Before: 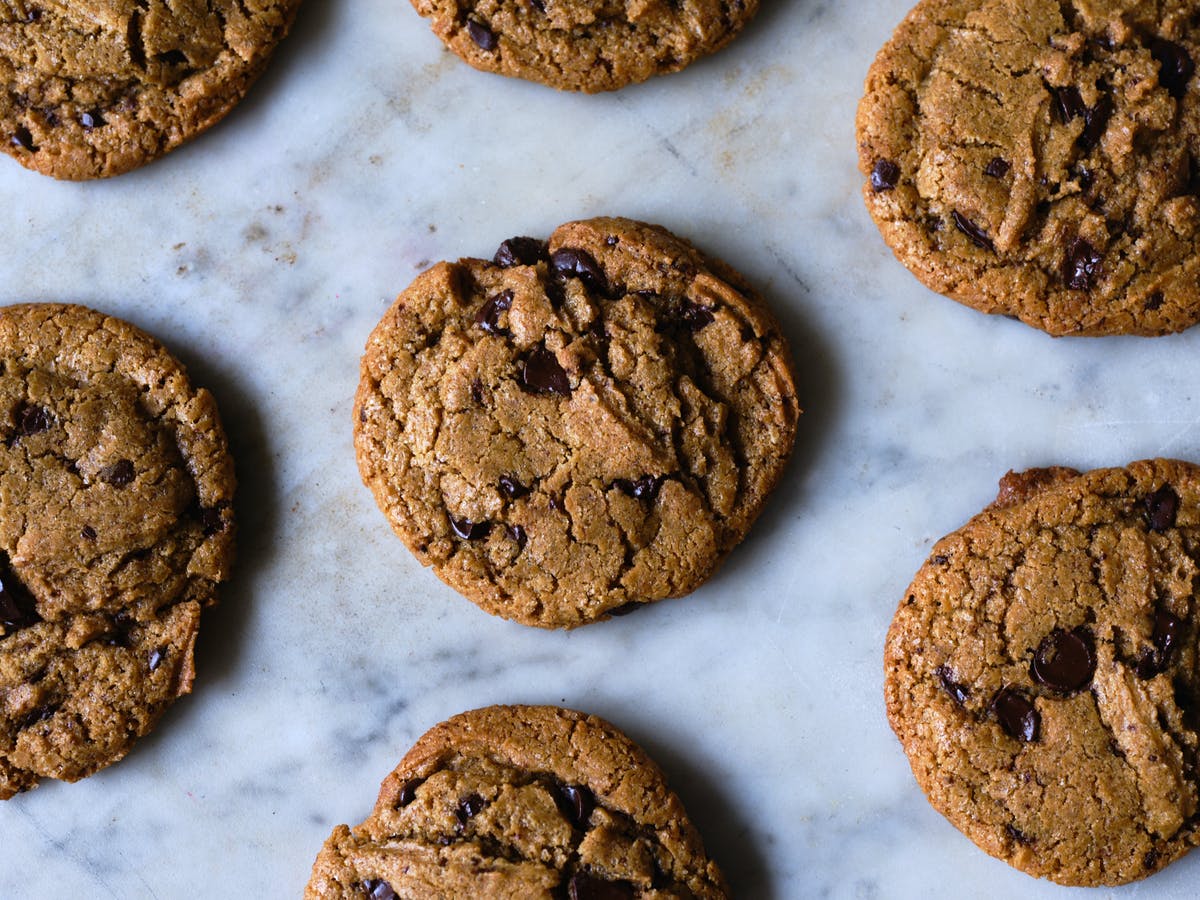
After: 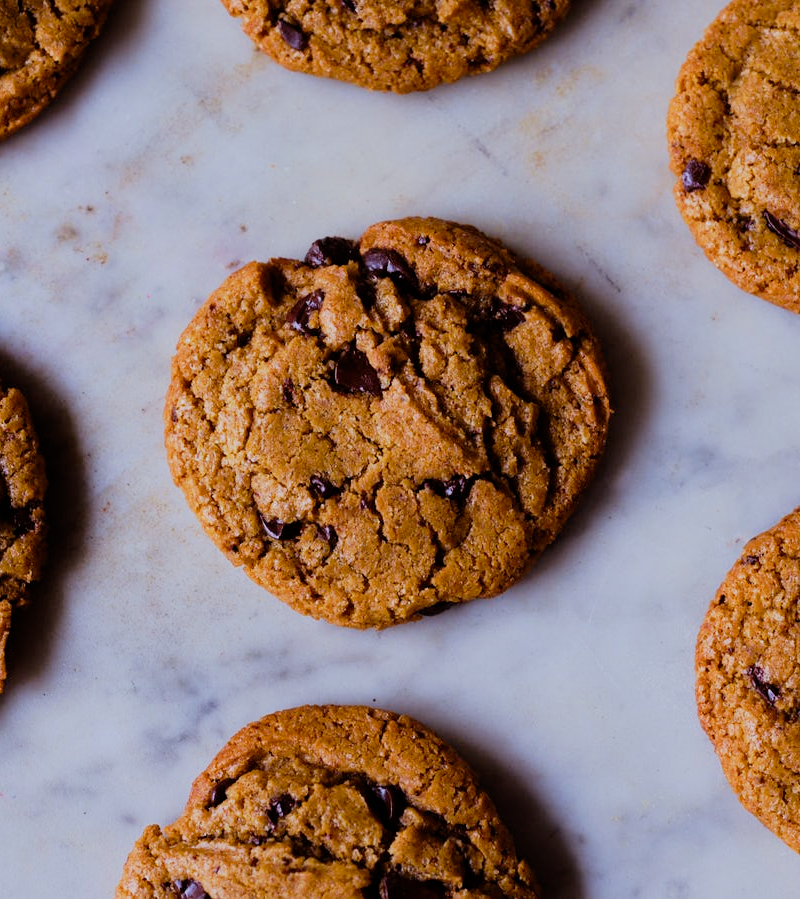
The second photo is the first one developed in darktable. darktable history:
filmic rgb: black relative exposure -6.68 EV, white relative exposure 4.56 EV, hardness 3.25
rgb levels: mode RGB, independent channels, levels [[0, 0.474, 1], [0, 0.5, 1], [0, 0.5, 1]]
color balance rgb: perceptual saturation grading › global saturation 20%, global vibrance 20%
crop and rotate: left 15.754%, right 17.579%
